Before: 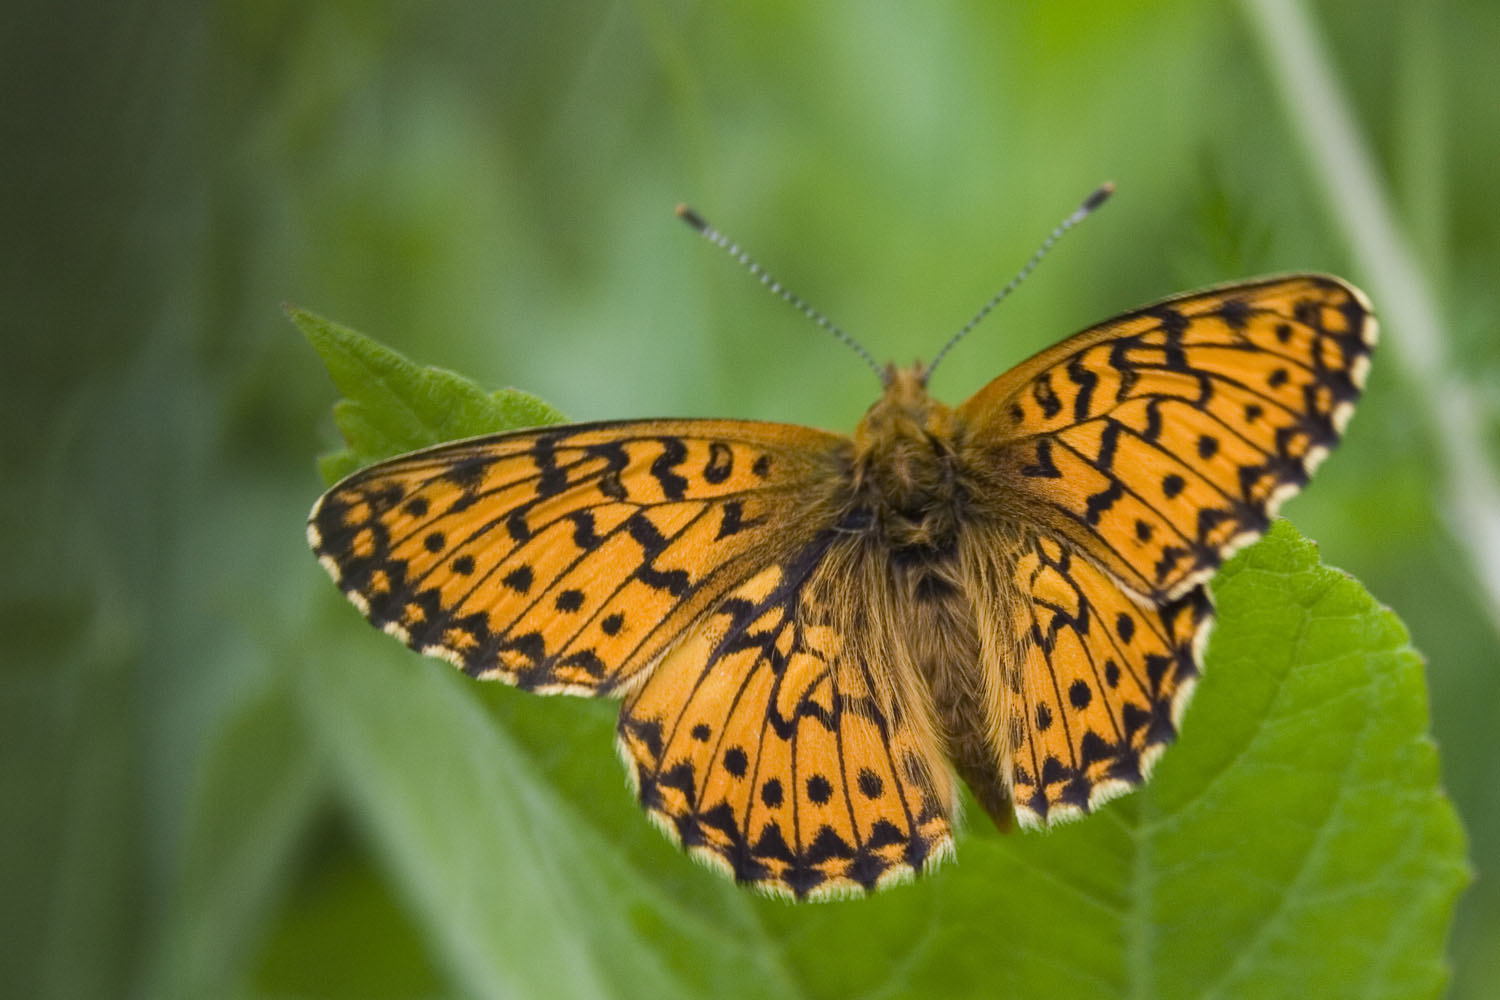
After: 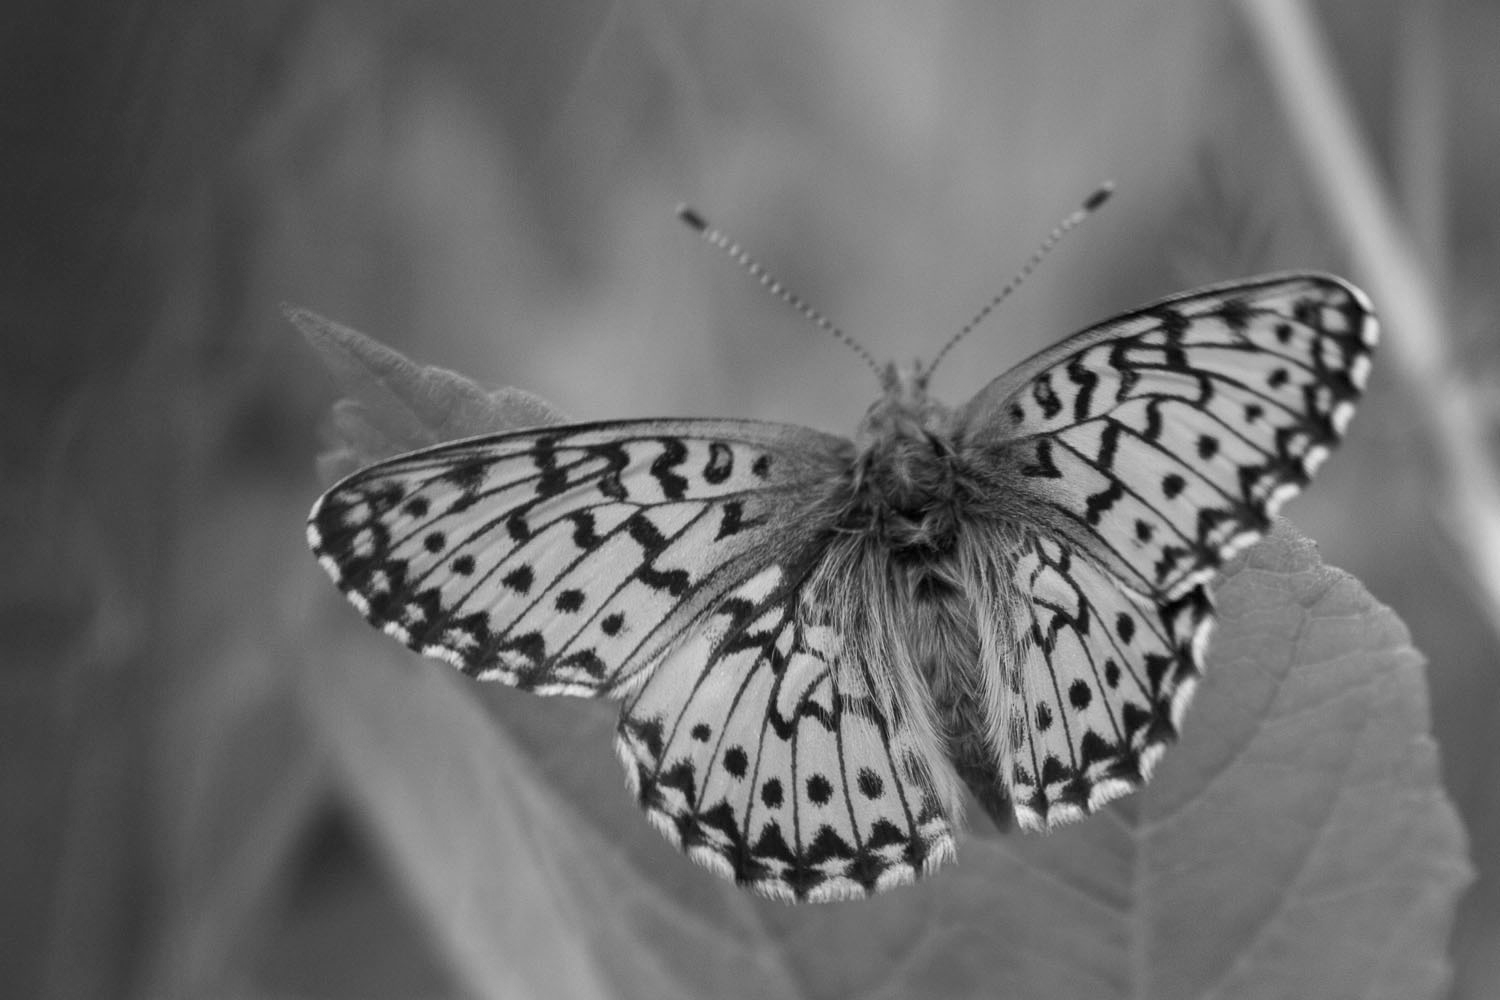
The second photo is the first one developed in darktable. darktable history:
monochrome: a 32, b 64, size 2.3, highlights 1
color balance rgb: perceptual saturation grading › global saturation 30%, global vibrance 10%
haze removal: compatibility mode true, adaptive false
